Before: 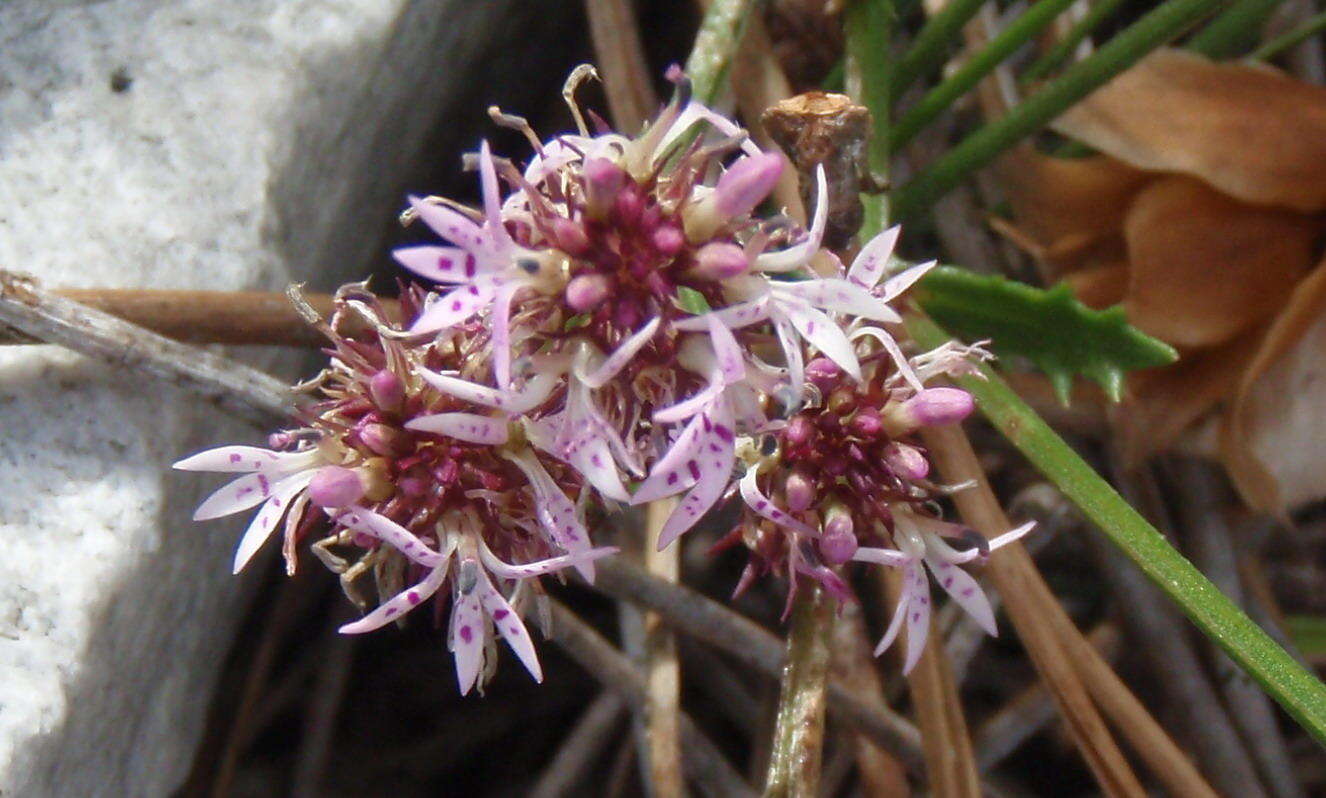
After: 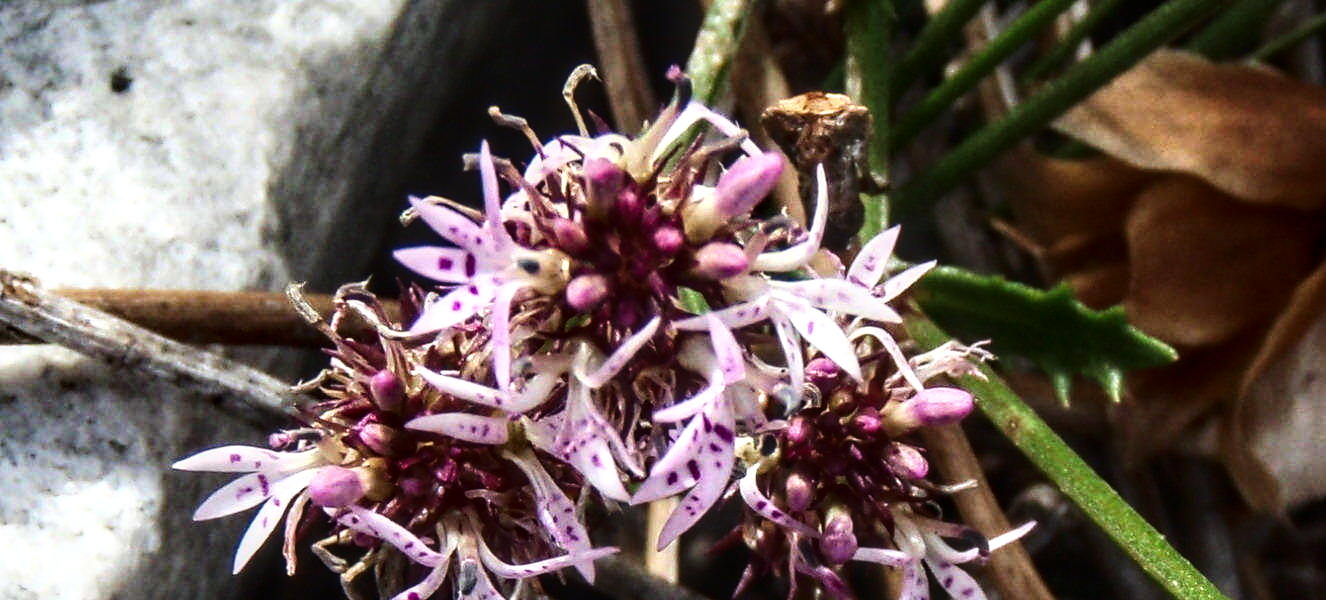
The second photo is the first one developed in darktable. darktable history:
exposure: black level correction -0.022, exposure -0.039 EV, compensate exposure bias true, compensate highlight preservation false
tone curve: curves: ch0 [(0, 0.023) (0.087, 0.065) (0.184, 0.168) (0.45, 0.54) (0.57, 0.683) (0.722, 0.825) (0.877, 0.948) (1, 1)]; ch1 [(0, 0) (0.388, 0.369) (0.45, 0.43) (0.505, 0.509) (0.534, 0.528) (0.657, 0.655) (1, 1)]; ch2 [(0, 0) (0.314, 0.223) (0.427, 0.405) (0.5, 0.5) (0.55, 0.566) (0.625, 0.657) (1, 1)], color space Lab, linked channels, preserve colors none
contrast brightness saturation: contrast 0.187, brightness -0.231, saturation 0.106
local contrast: detail 150%
crop: bottom 24.717%
